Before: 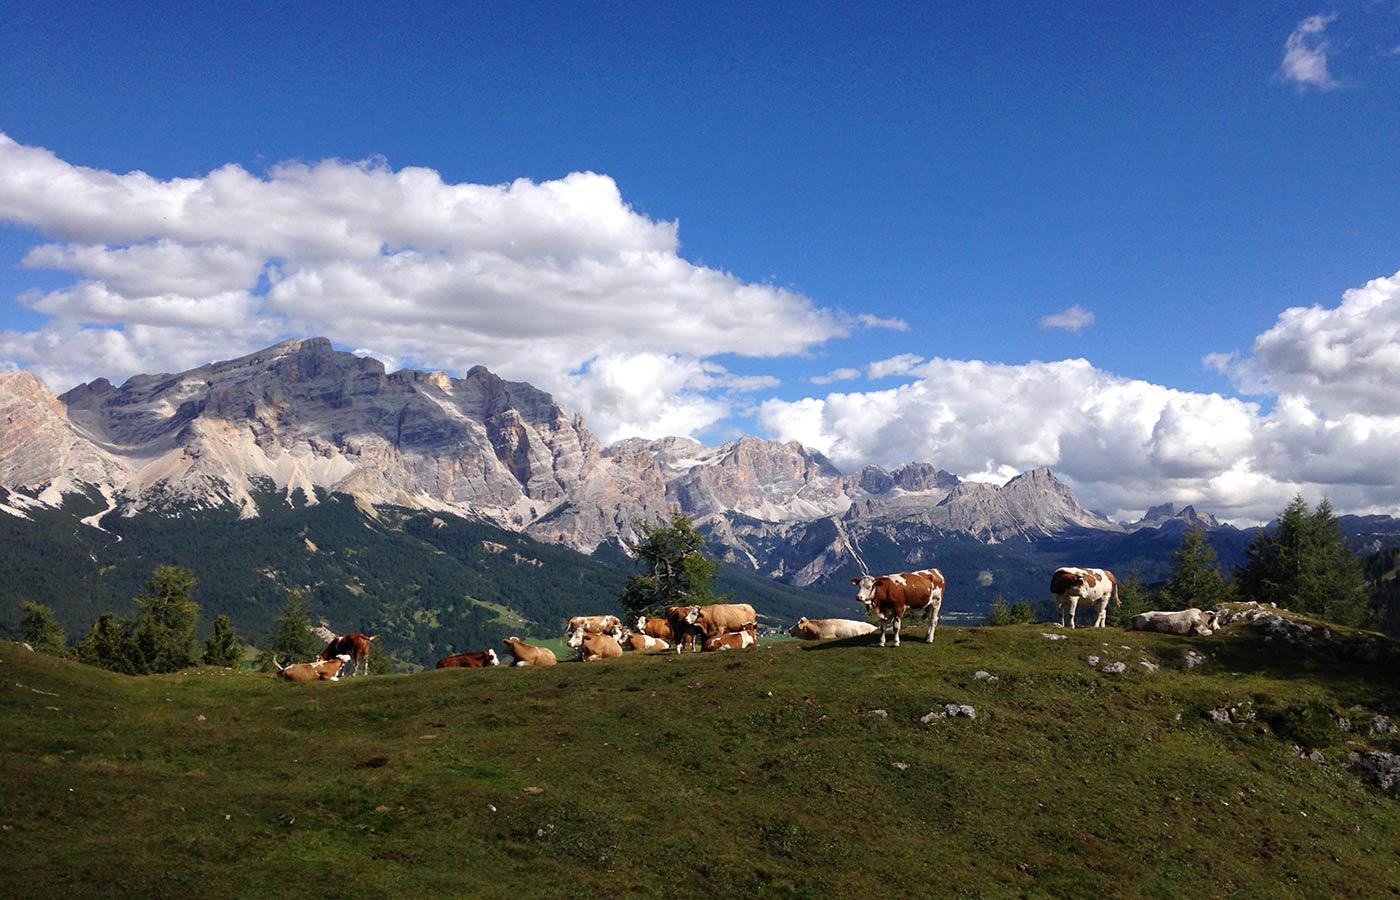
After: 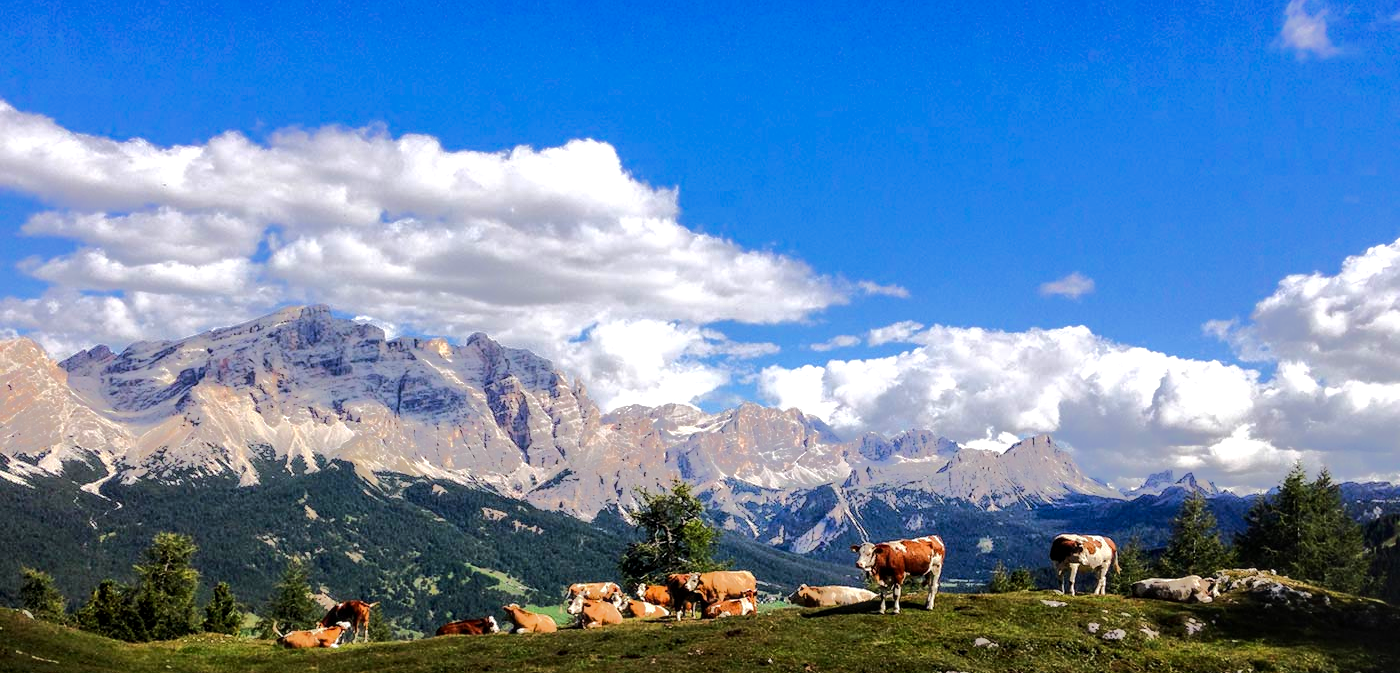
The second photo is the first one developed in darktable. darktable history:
crop: top 3.774%, bottom 21.37%
tone equalizer: -8 EV -0.494 EV, -7 EV -0.337 EV, -6 EV -0.05 EV, -5 EV 0.416 EV, -4 EV 0.973 EV, -3 EV 0.815 EV, -2 EV -0.01 EV, -1 EV 0.137 EV, +0 EV -0.01 EV, edges refinement/feathering 500, mask exposure compensation -1.57 EV, preserve details no
contrast brightness saturation: contrast 0.083, saturation 0.196
local contrast: detail 130%
